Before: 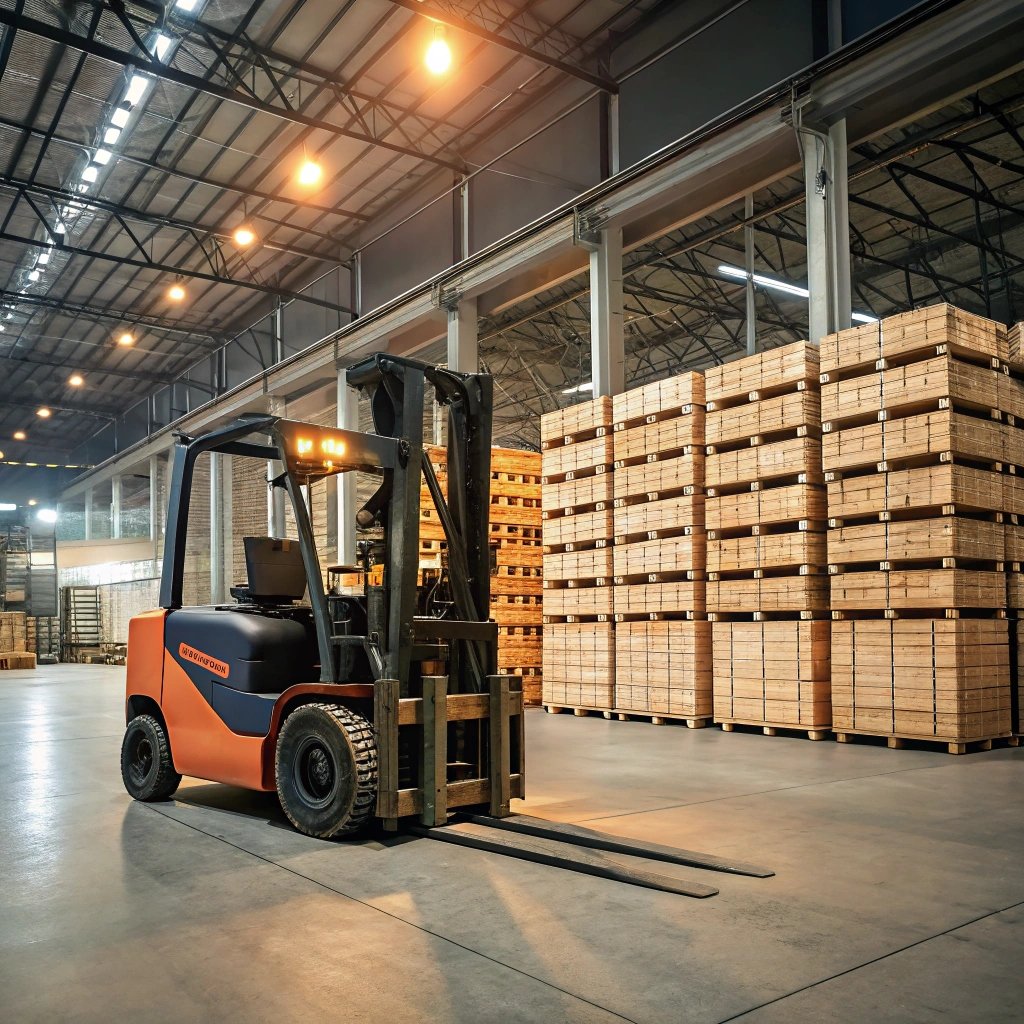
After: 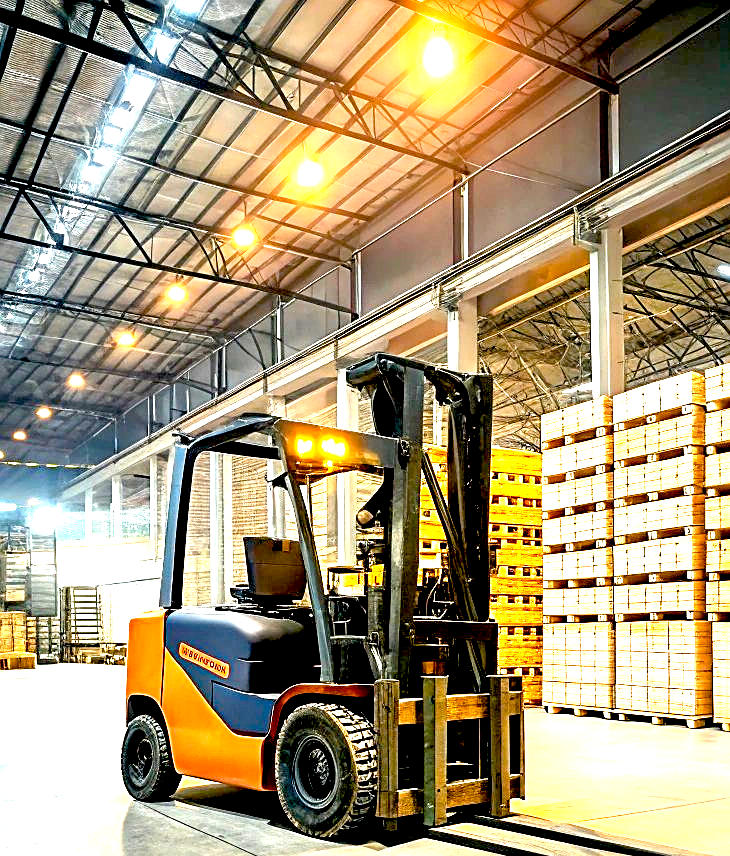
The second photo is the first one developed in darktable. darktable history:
exposure: black level correction 0.015, exposure 1.774 EV, compensate highlight preservation false
sharpen: on, module defaults
local contrast: highlights 106%, shadows 101%, detail 120%, midtone range 0.2
crop: right 28.652%, bottom 16.402%
color balance rgb: perceptual saturation grading › global saturation 29.989%
